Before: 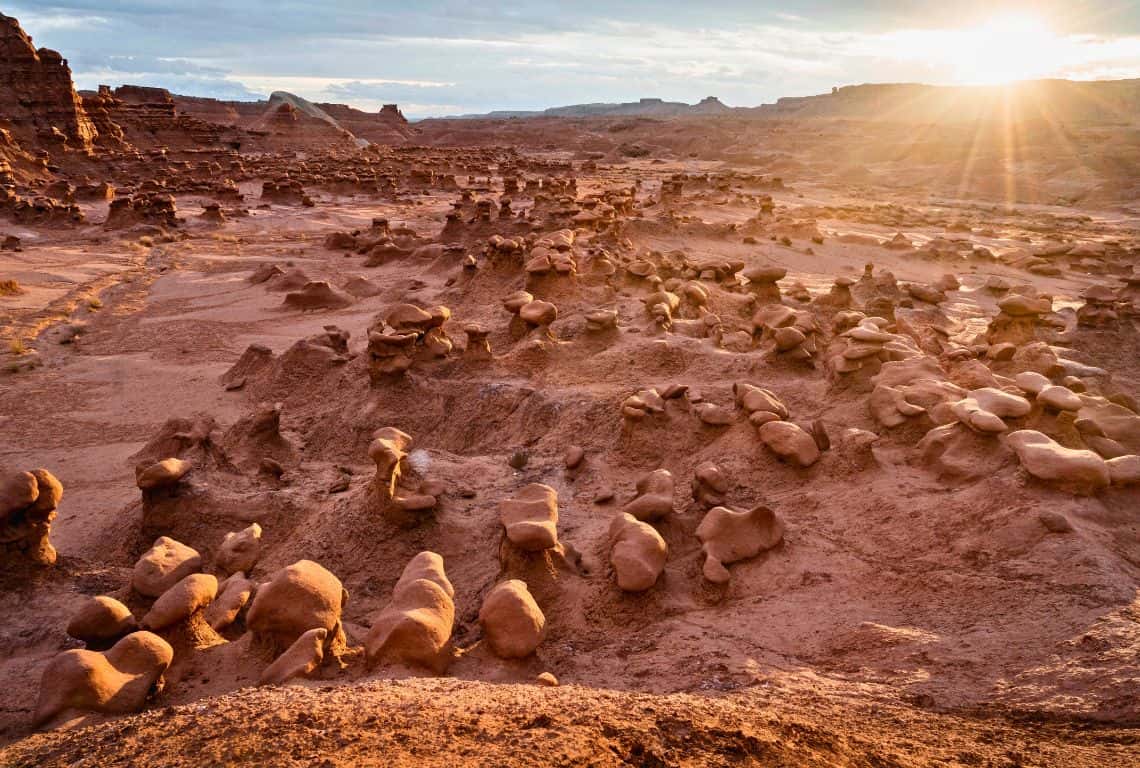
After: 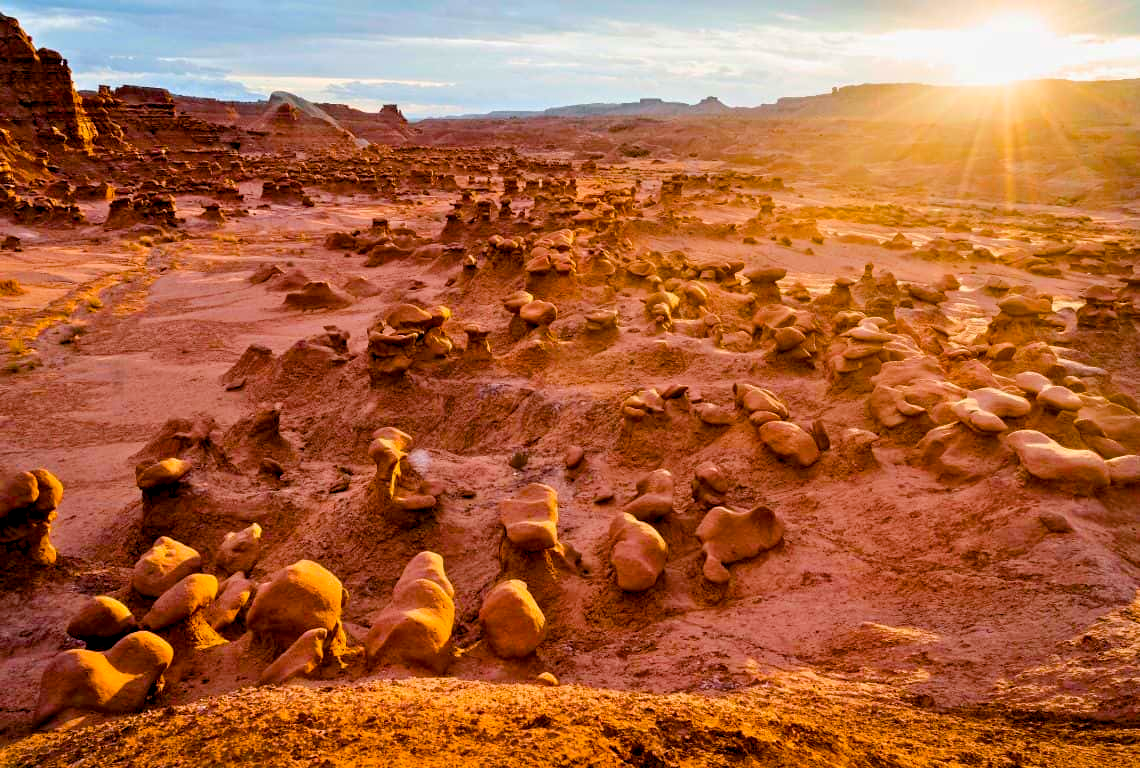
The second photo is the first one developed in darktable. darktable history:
color balance rgb: global offset › luminance -0.506%, linear chroma grading › global chroma 15.187%, perceptual saturation grading › global saturation 30.354%, perceptual brilliance grading › mid-tones 9.26%, perceptual brilliance grading › shadows 14.983%
